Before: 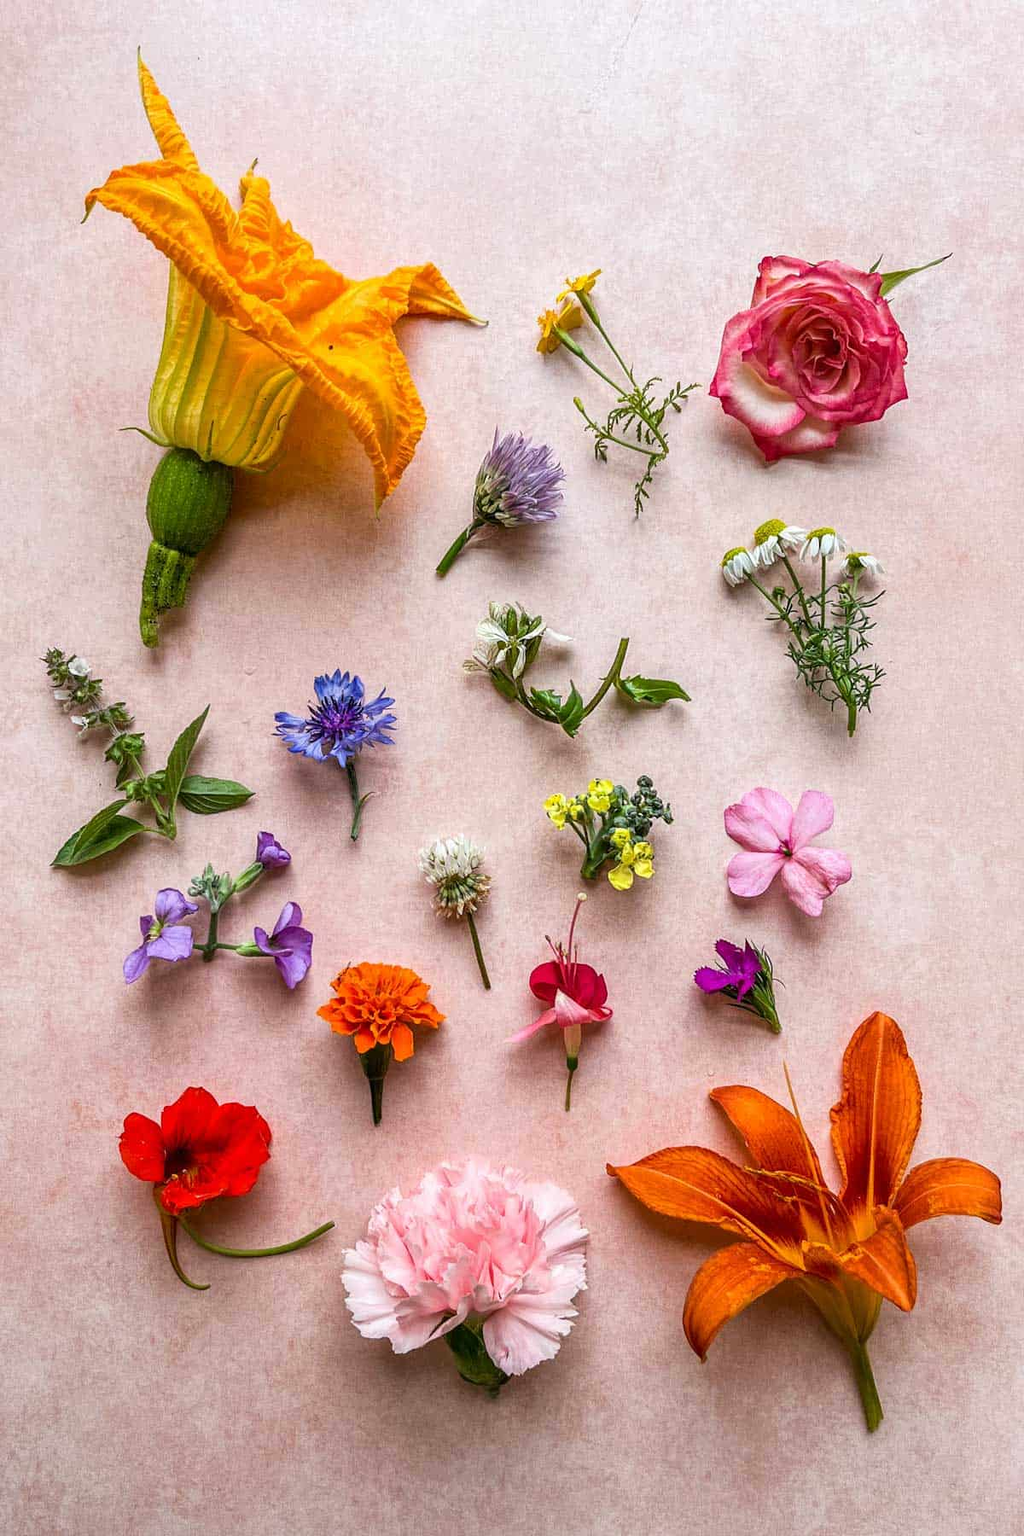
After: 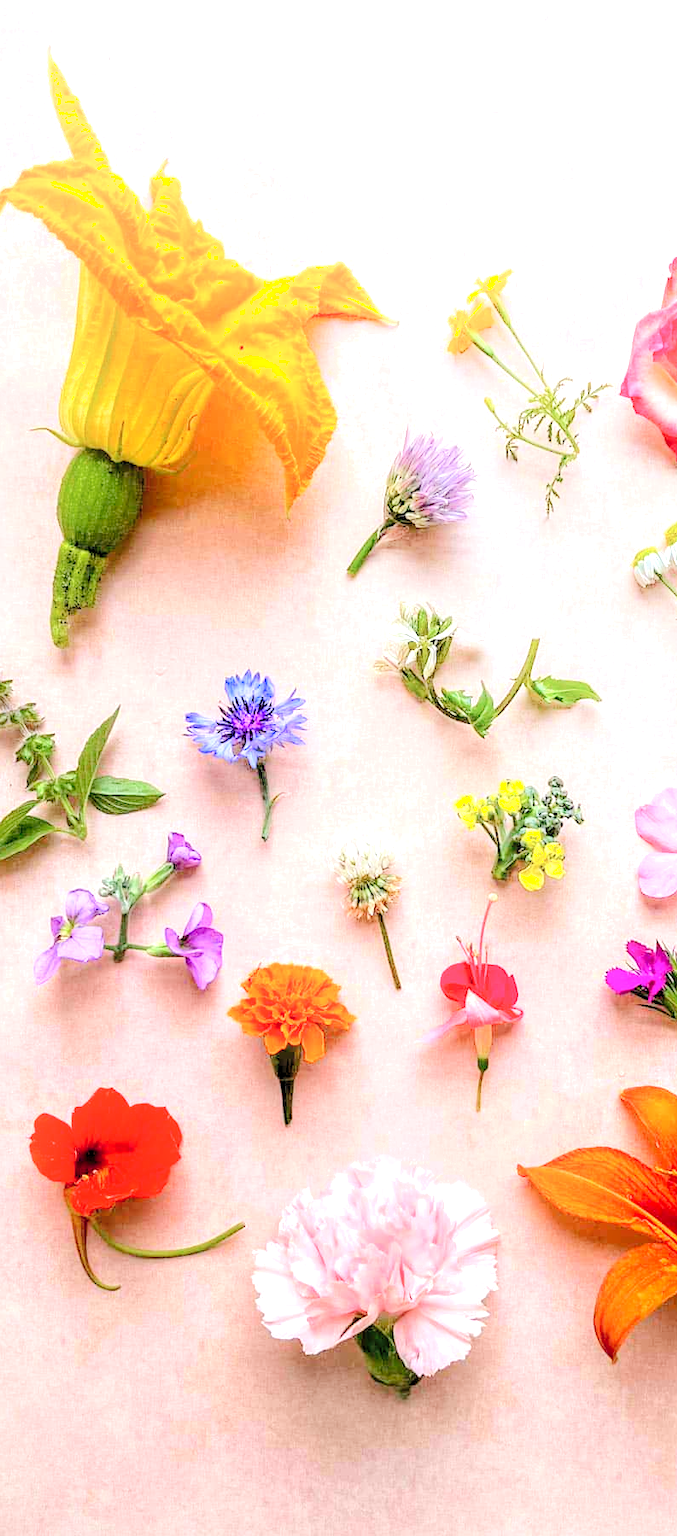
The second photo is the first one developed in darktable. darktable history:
levels: gray 50.8%, levels [0.036, 0.364, 0.827]
shadows and highlights: shadows -22.55, highlights 44.4, soften with gaussian
crop and rotate: left 8.806%, right 25.037%
